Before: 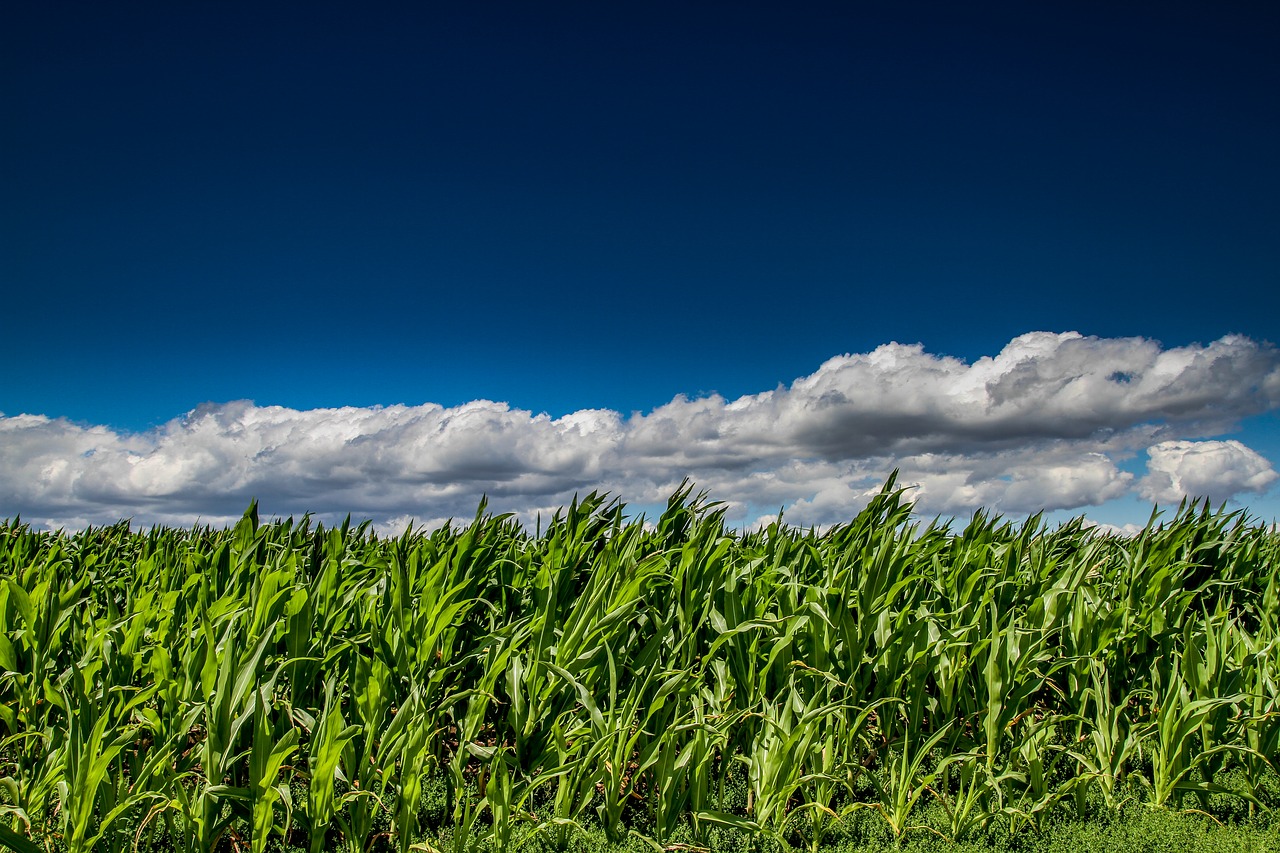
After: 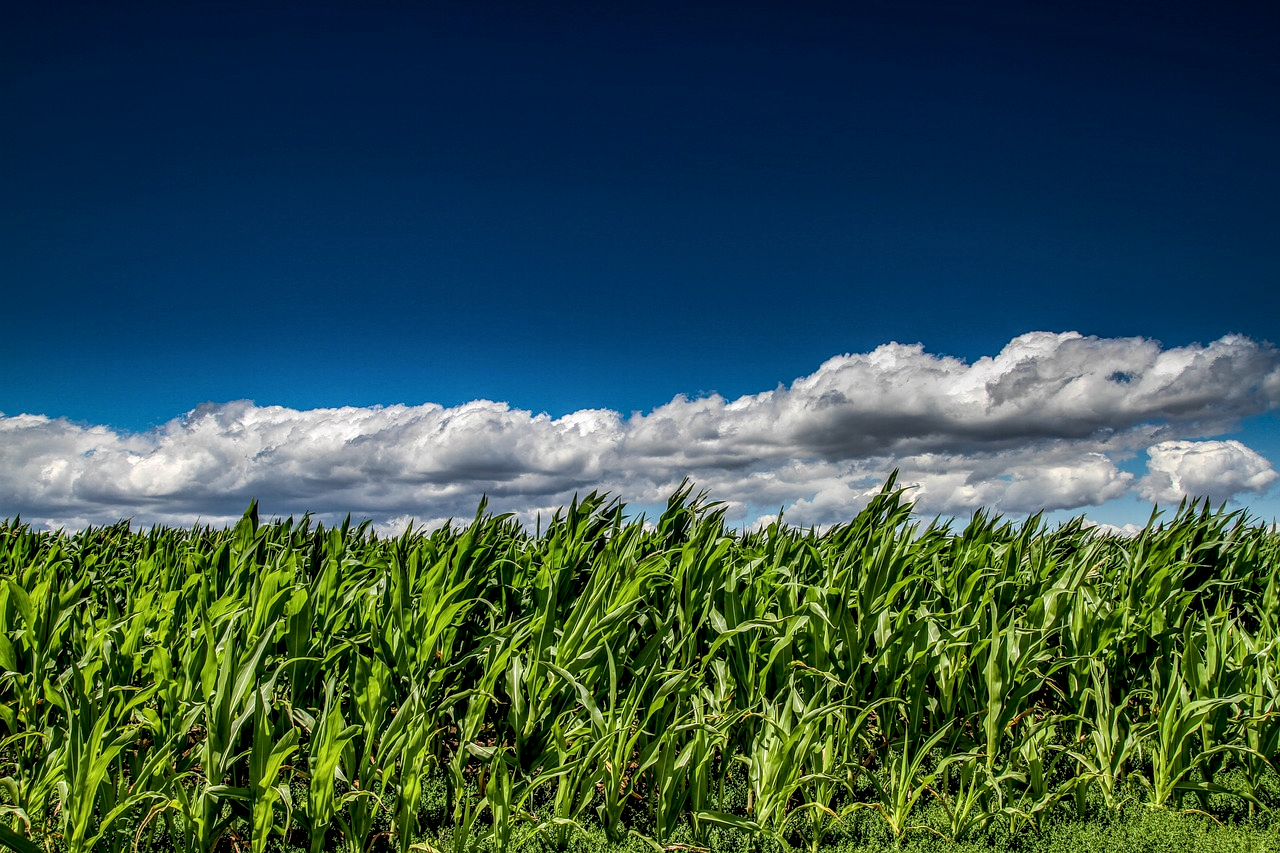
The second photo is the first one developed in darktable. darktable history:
local contrast: highlights 40%, shadows 62%, detail 138%, midtone range 0.51
